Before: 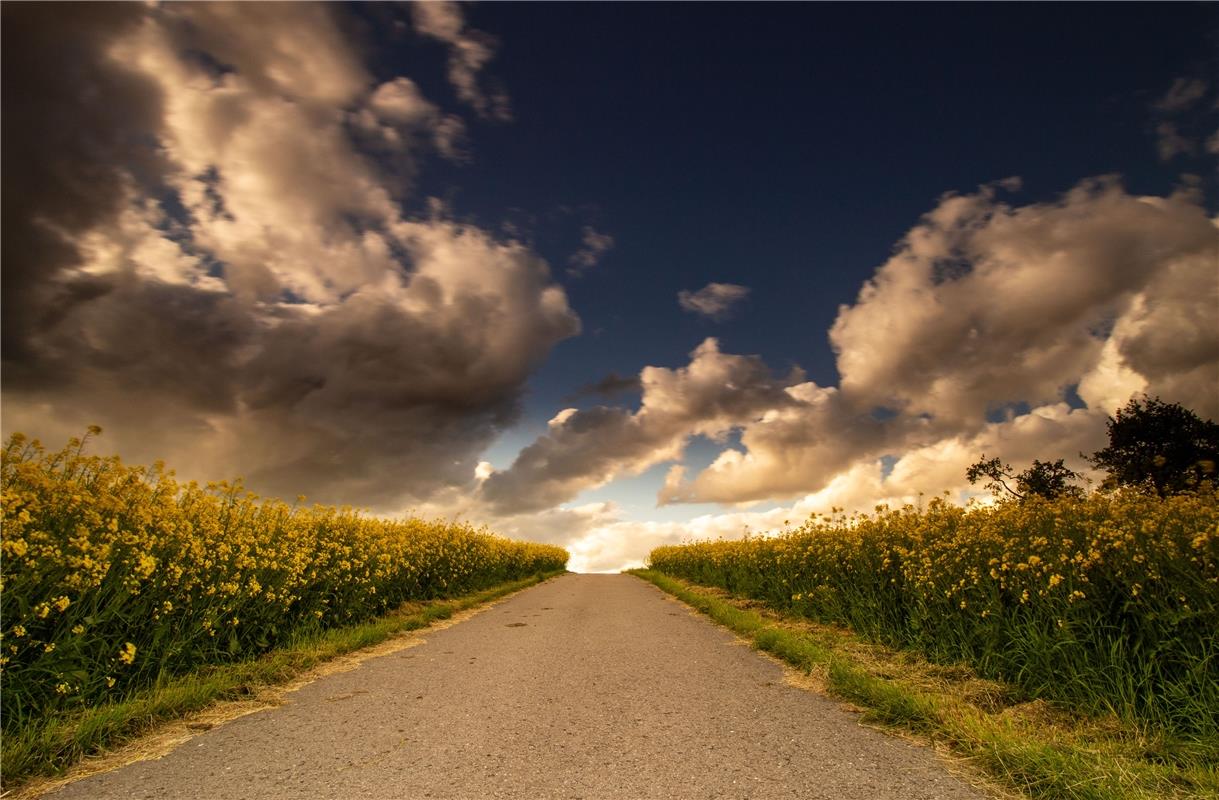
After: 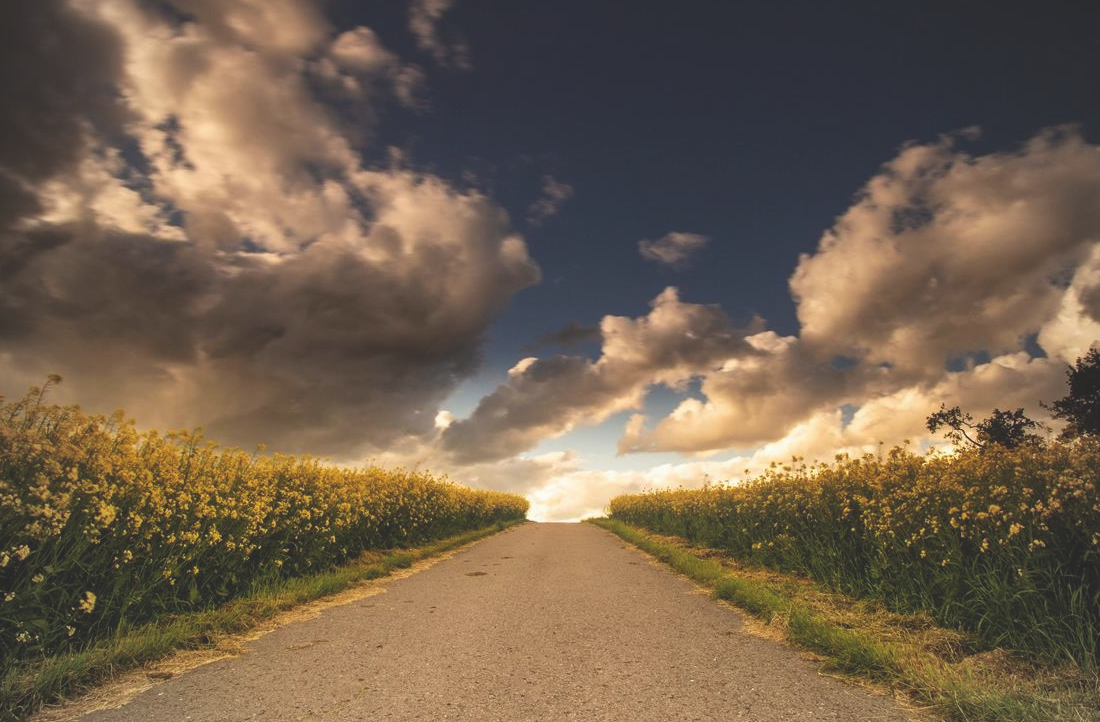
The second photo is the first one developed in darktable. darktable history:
bloom: size 9%, threshold 100%, strength 7%
exposure: black level correction -0.023, exposure -0.039 EV, compensate highlight preservation false
crop: left 3.305%, top 6.436%, right 6.389%, bottom 3.258%
vignetting: brightness -0.167
